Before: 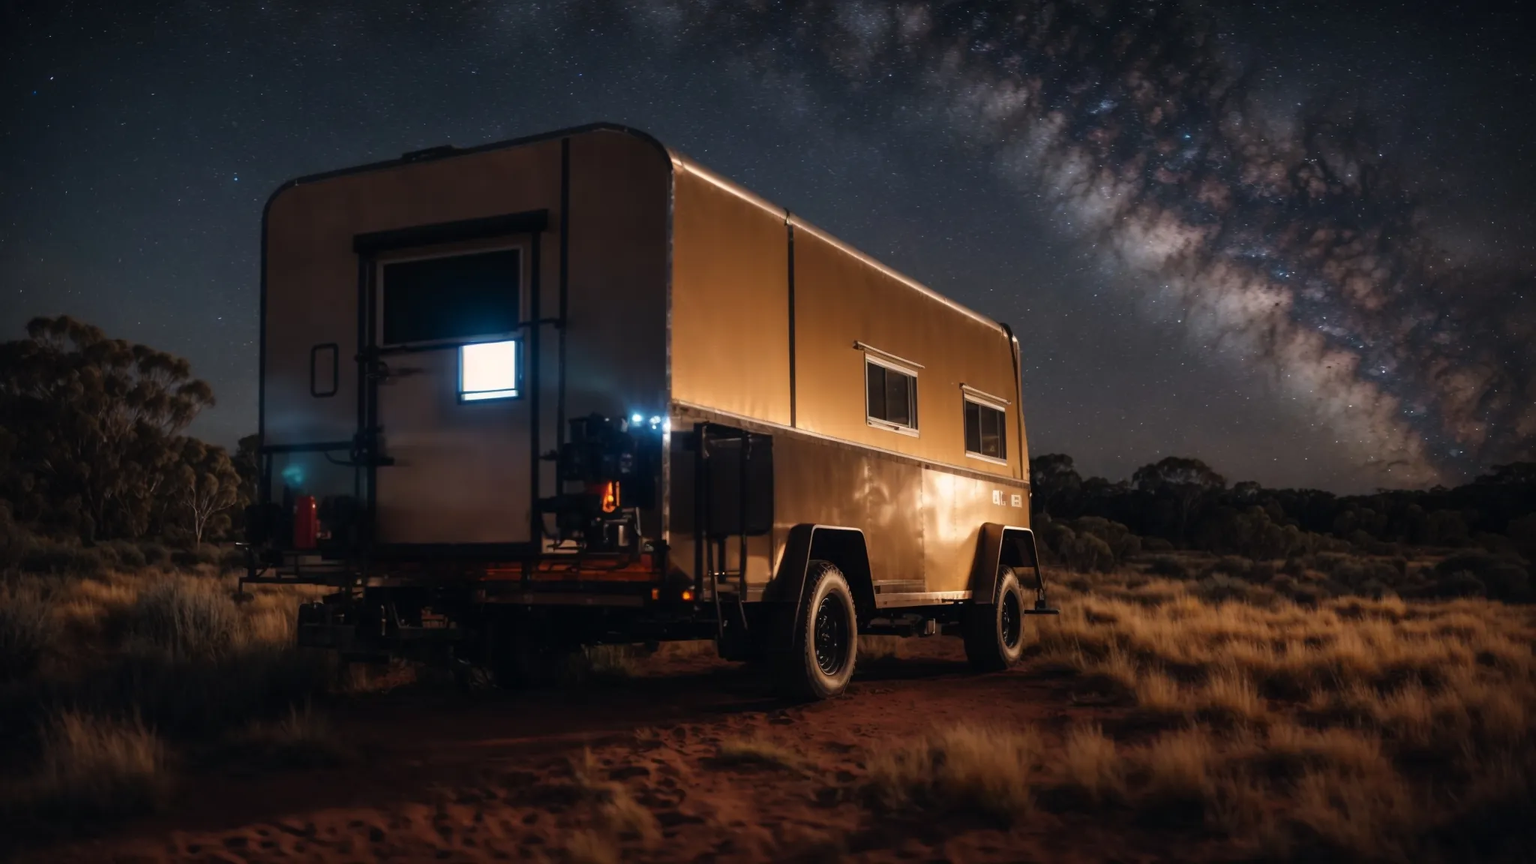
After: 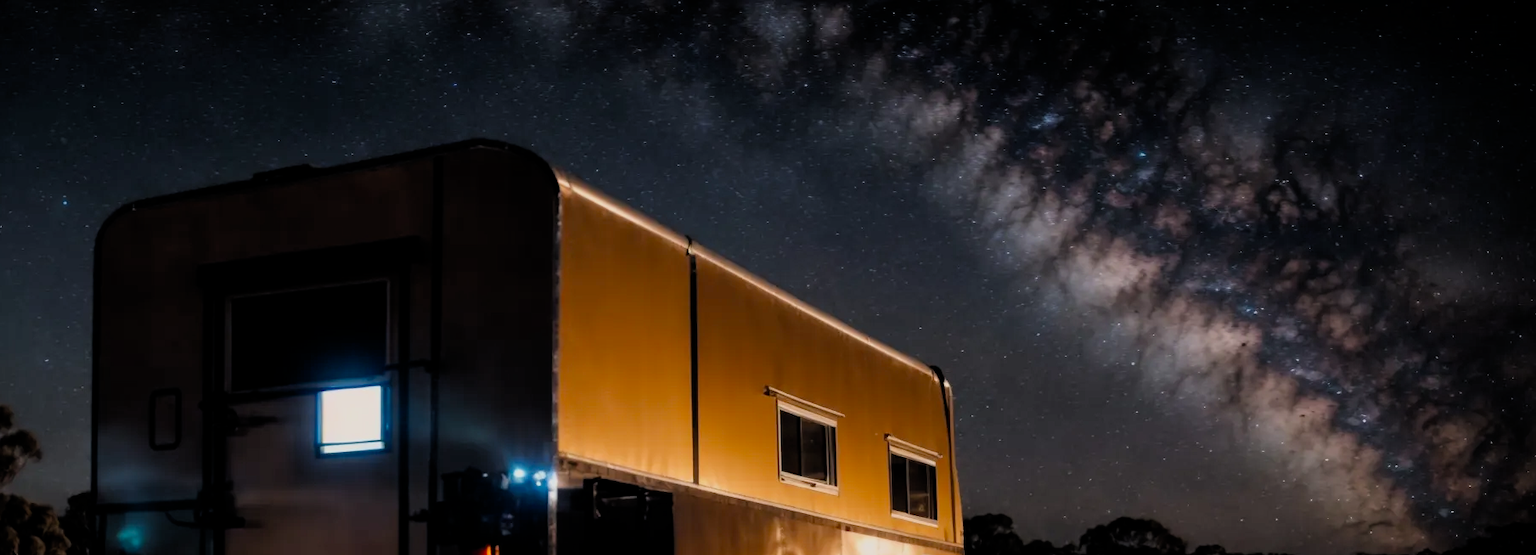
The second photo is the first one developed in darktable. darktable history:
crop and rotate: left 11.651%, bottom 43.204%
filmic rgb: black relative exposure -7.75 EV, white relative exposure 4.39 EV, target black luminance 0%, hardness 3.76, latitude 50.62%, contrast 1.064, highlights saturation mix 8.63%, shadows ↔ highlights balance -0.263%, add noise in highlights 0.098, color science v4 (2020), type of noise poissonian
